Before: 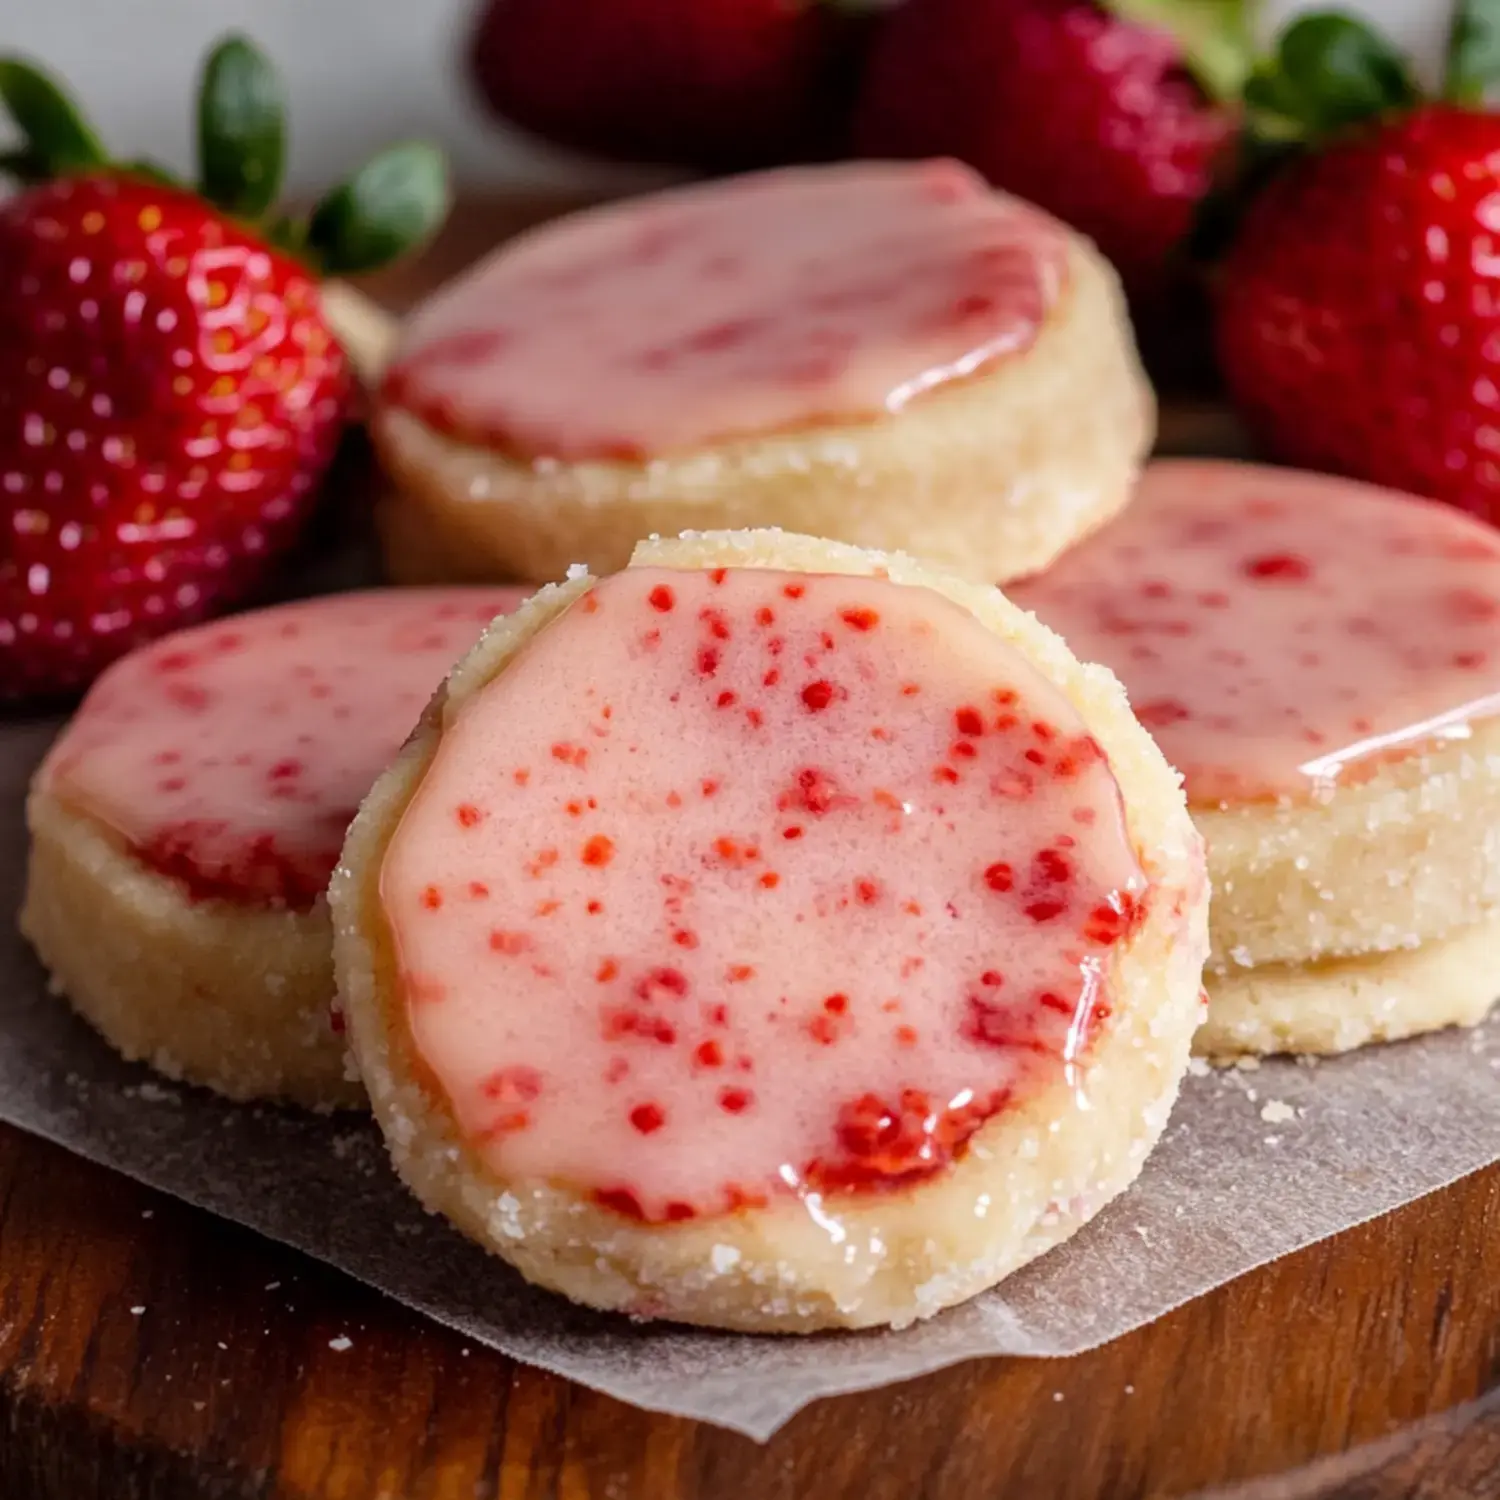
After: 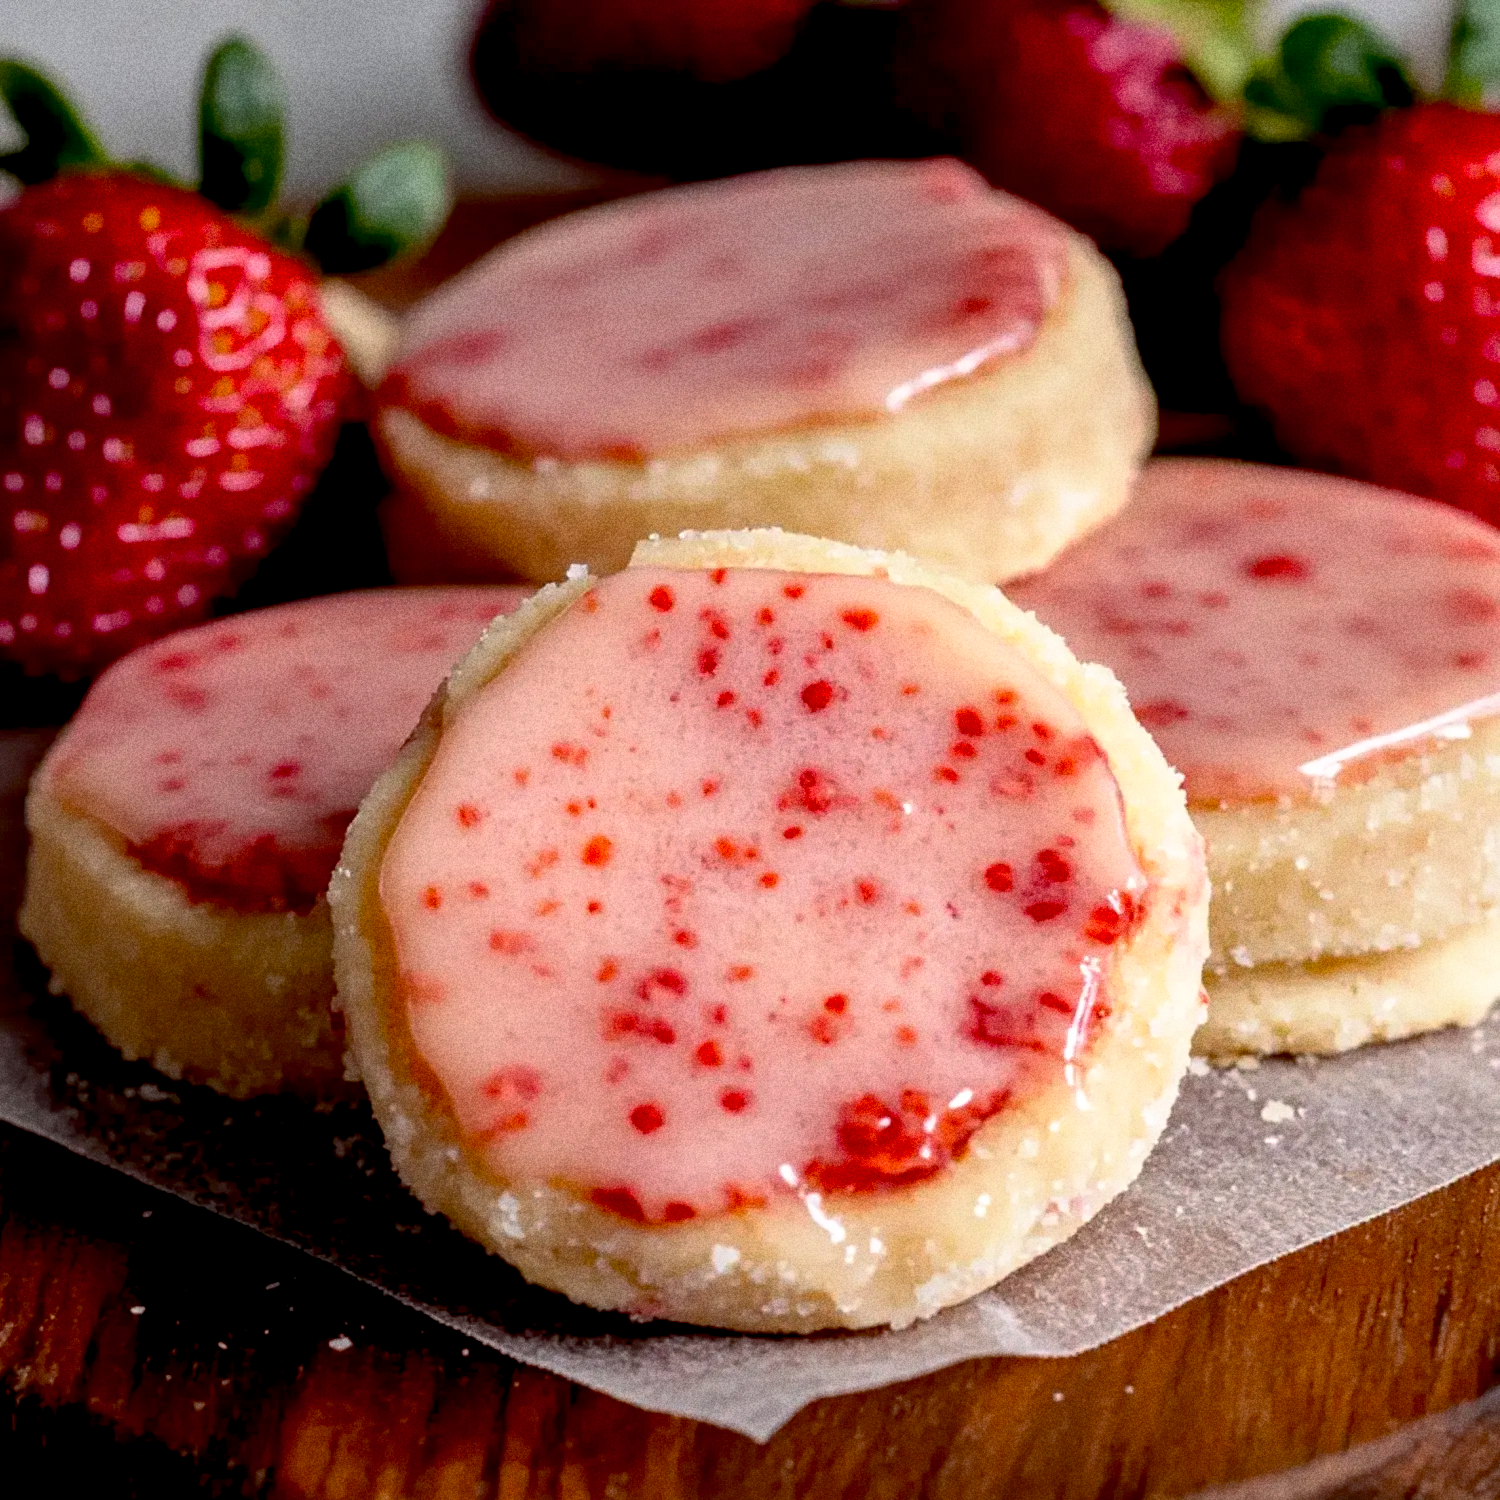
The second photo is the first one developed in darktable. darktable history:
grain: coarseness 11.82 ISO, strength 36.67%, mid-tones bias 74.17%
base curve: curves: ch0 [(0.017, 0) (0.425, 0.441) (0.844, 0.933) (1, 1)], preserve colors none
